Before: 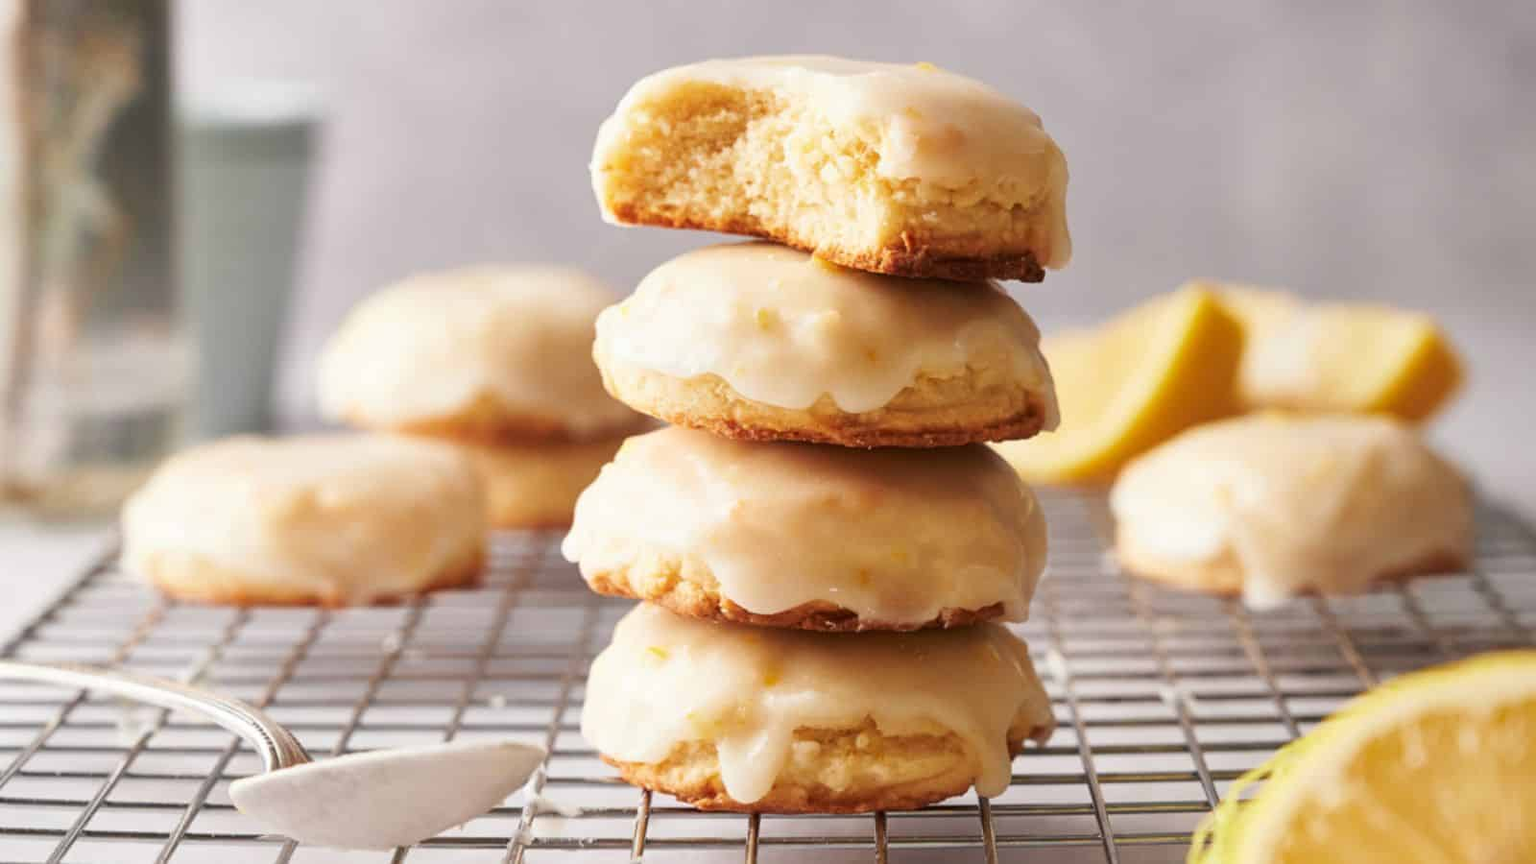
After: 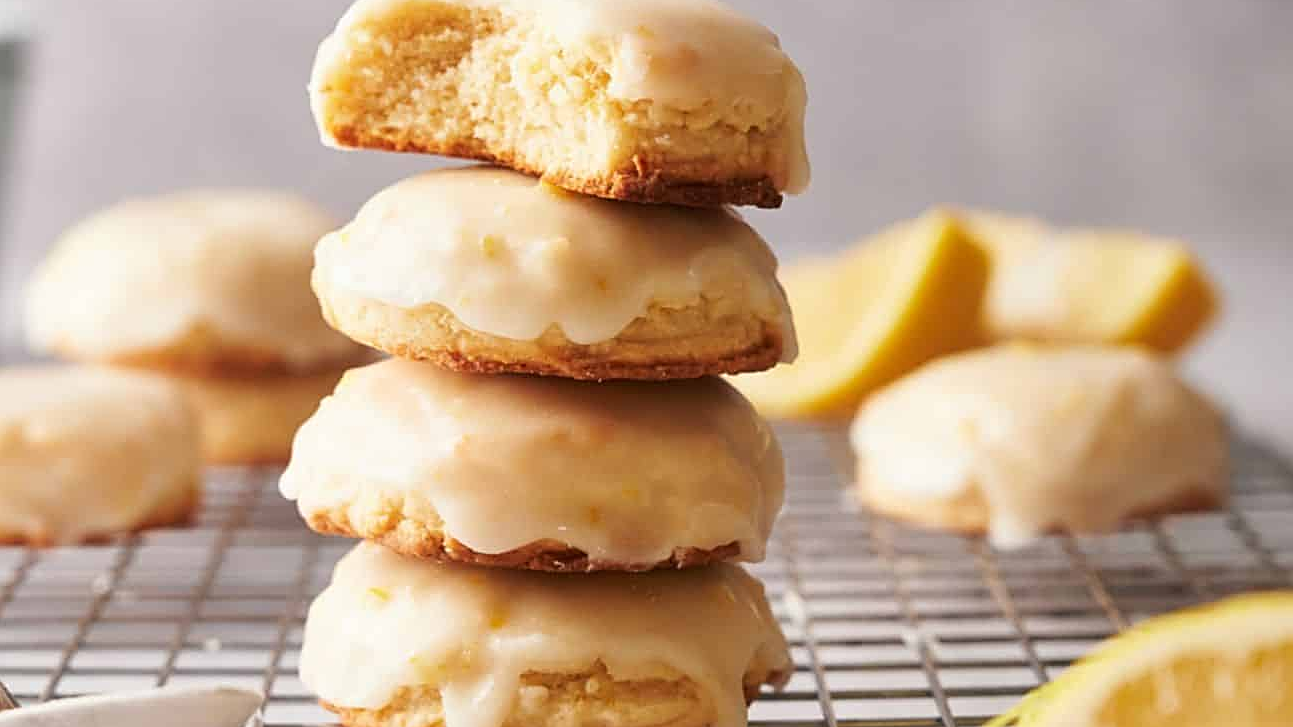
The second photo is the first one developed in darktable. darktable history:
sharpen: on, module defaults
crop: left 19.159%, top 9.58%, bottom 9.58%
